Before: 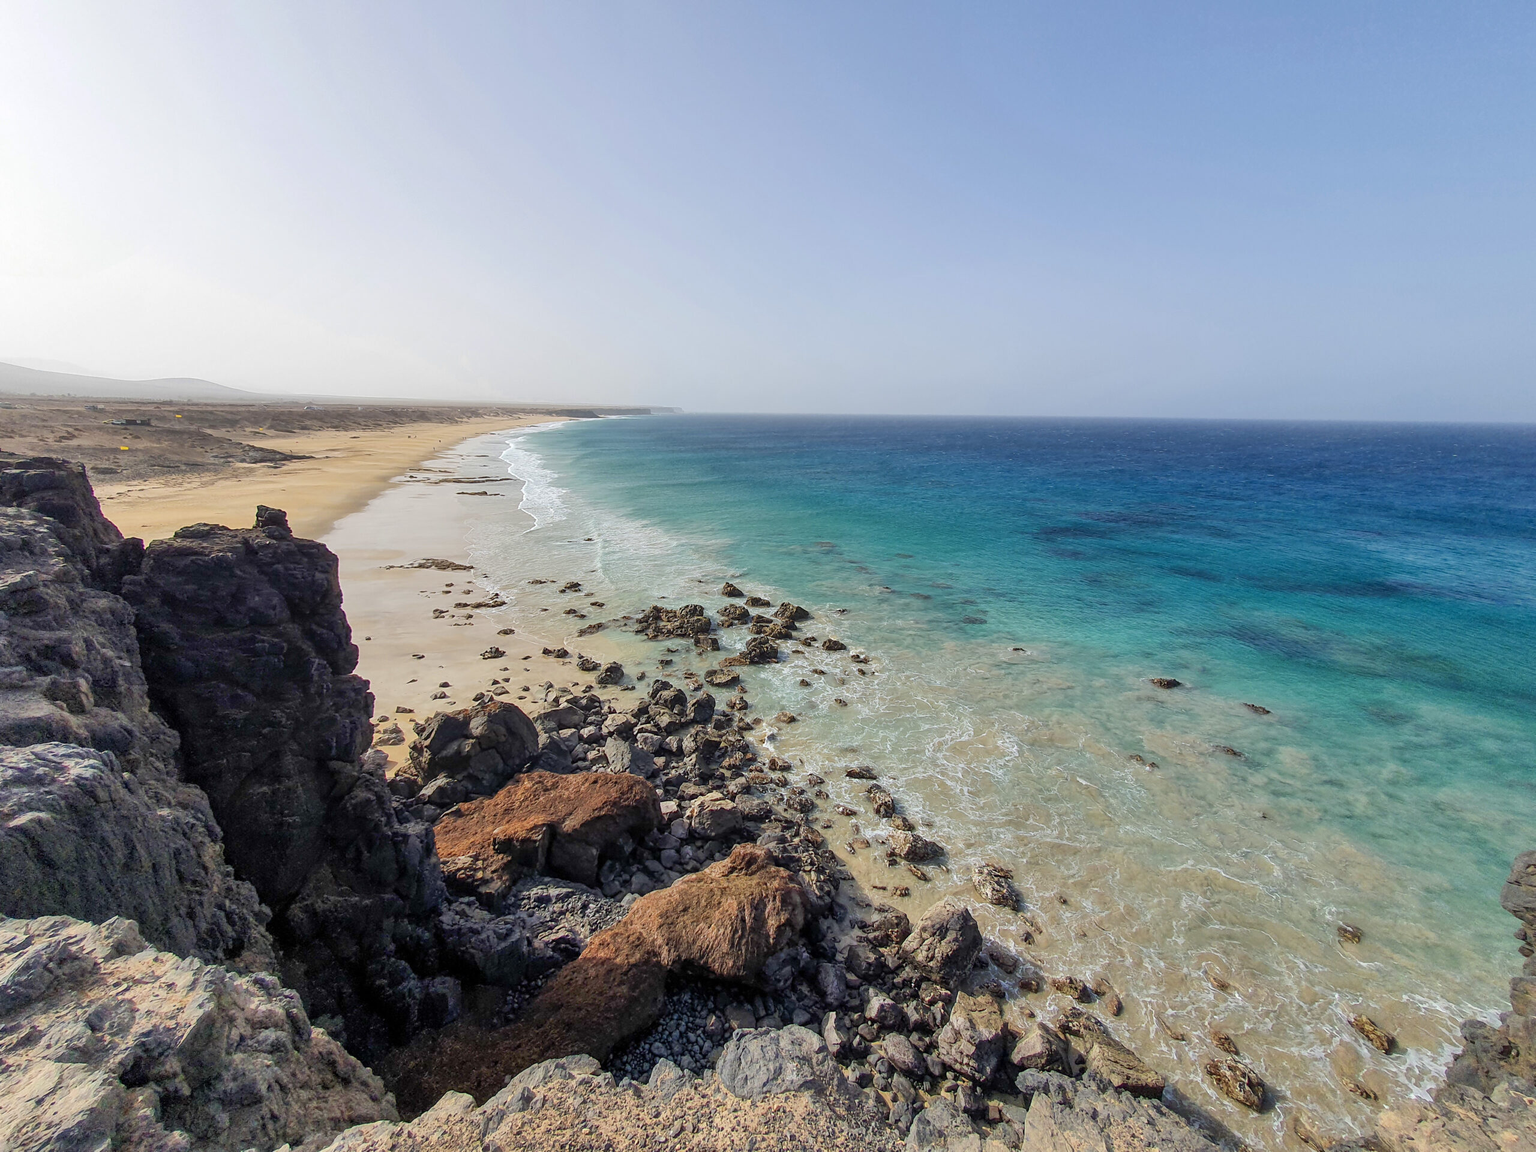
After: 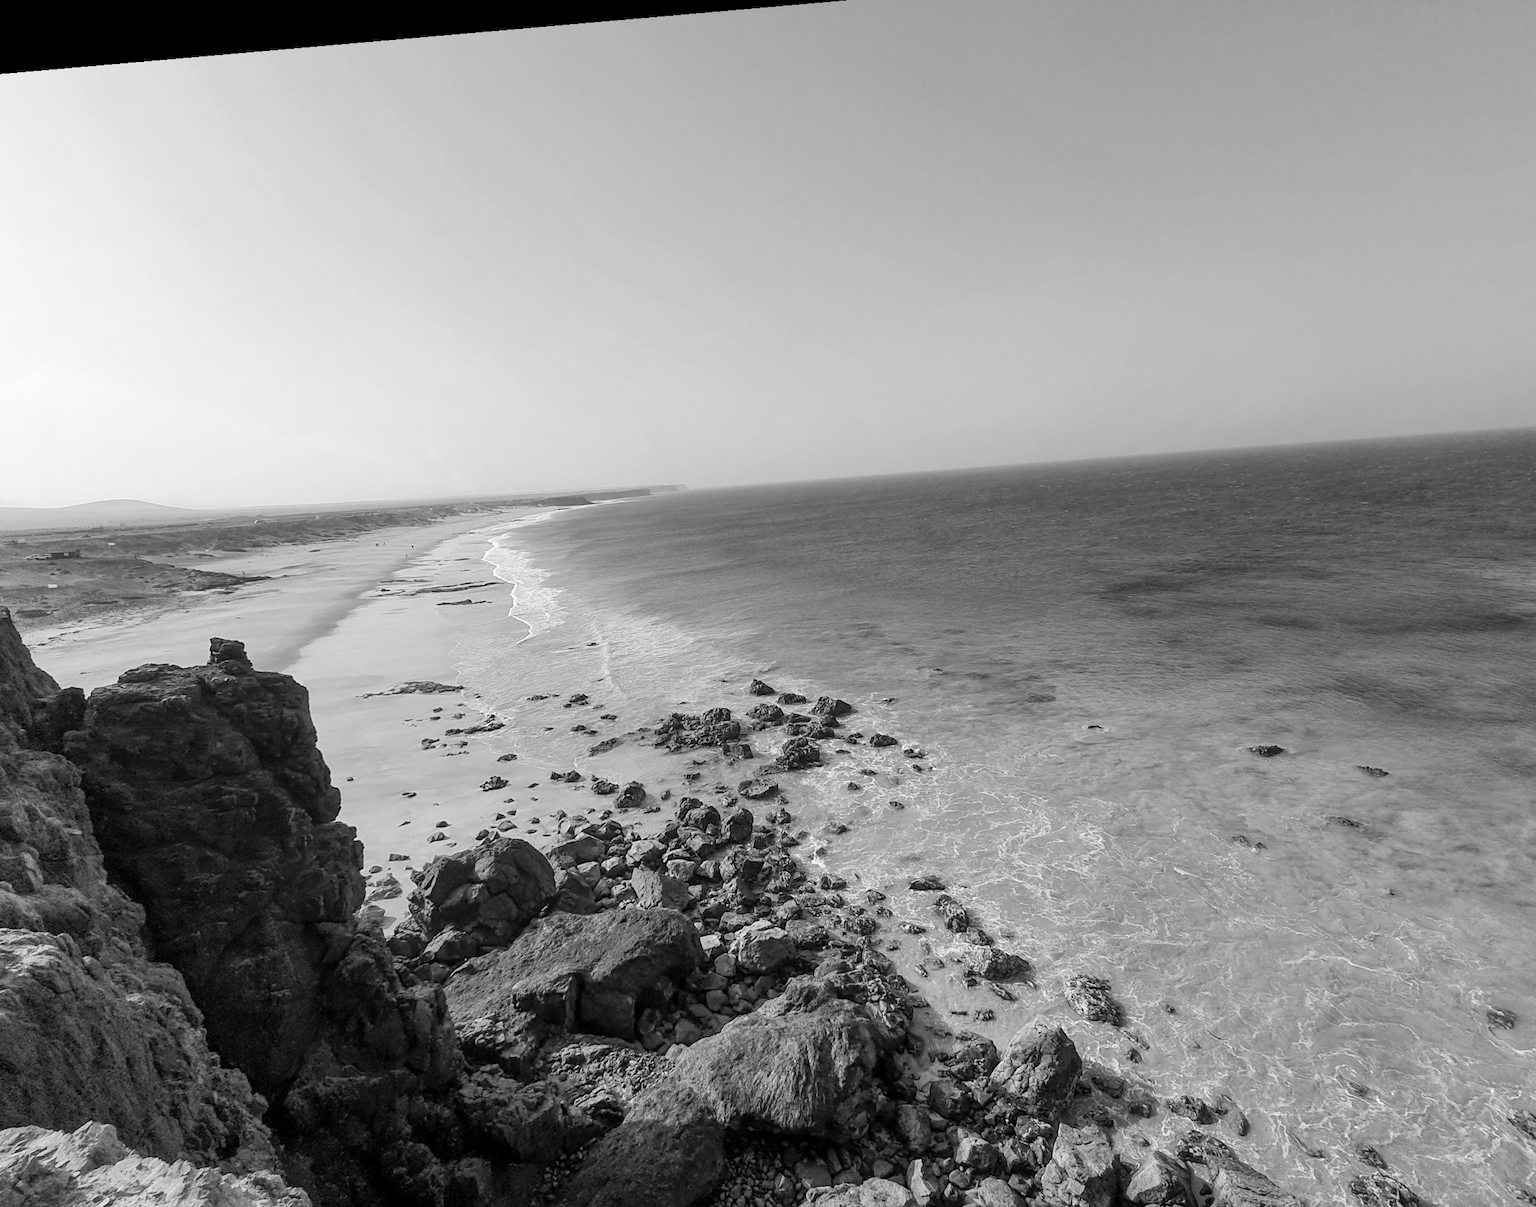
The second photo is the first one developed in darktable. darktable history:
exposure: exposure 0.131 EV, compensate highlight preservation false
crop and rotate: left 7.196%, top 4.574%, right 10.605%, bottom 13.178%
rotate and perspective: rotation -4.98°, automatic cropping off
monochrome: a 32, b 64, size 2.3
